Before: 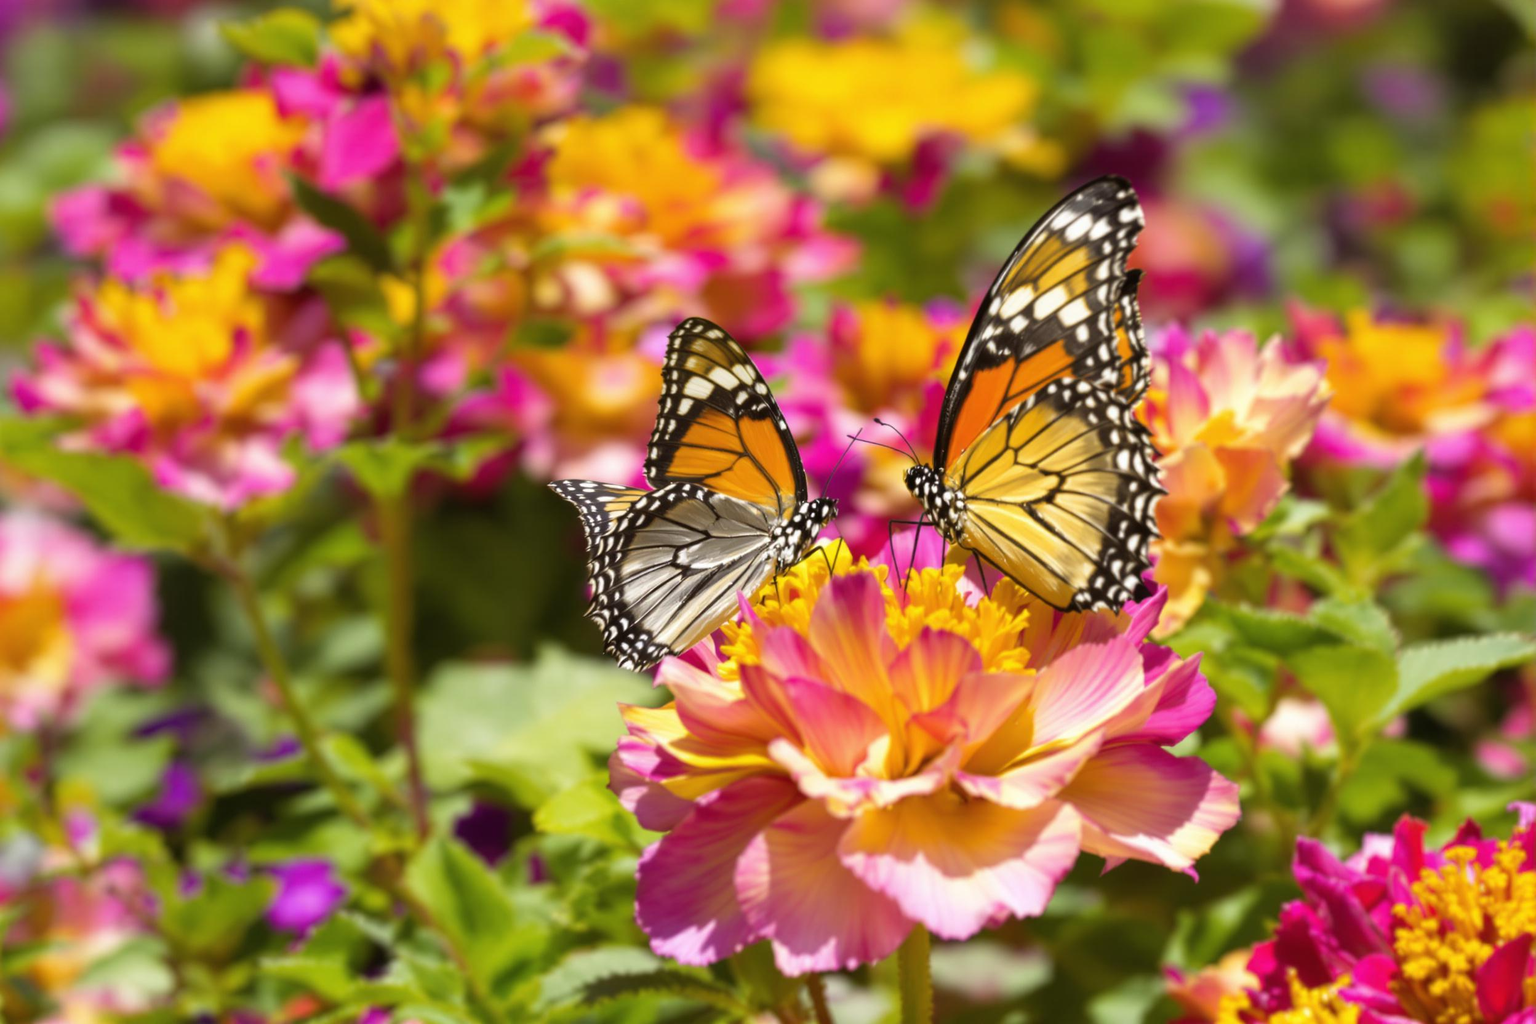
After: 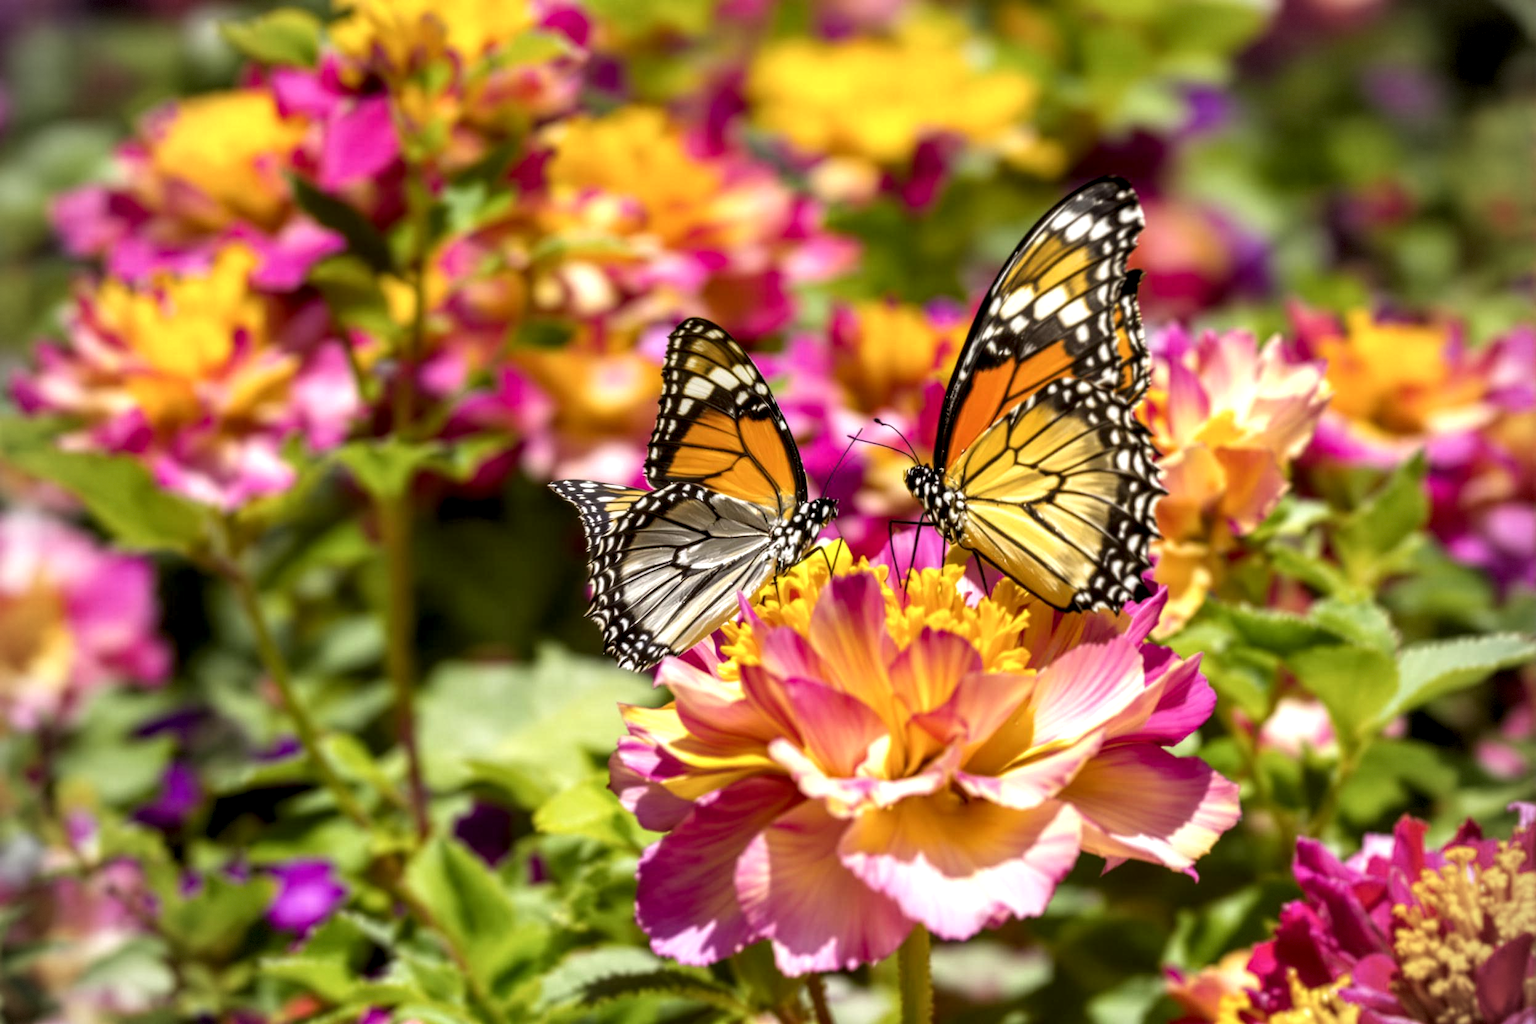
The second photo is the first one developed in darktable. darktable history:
local contrast: highlights 60%, shadows 60%, detail 160%
vignetting: dithering 8-bit output
